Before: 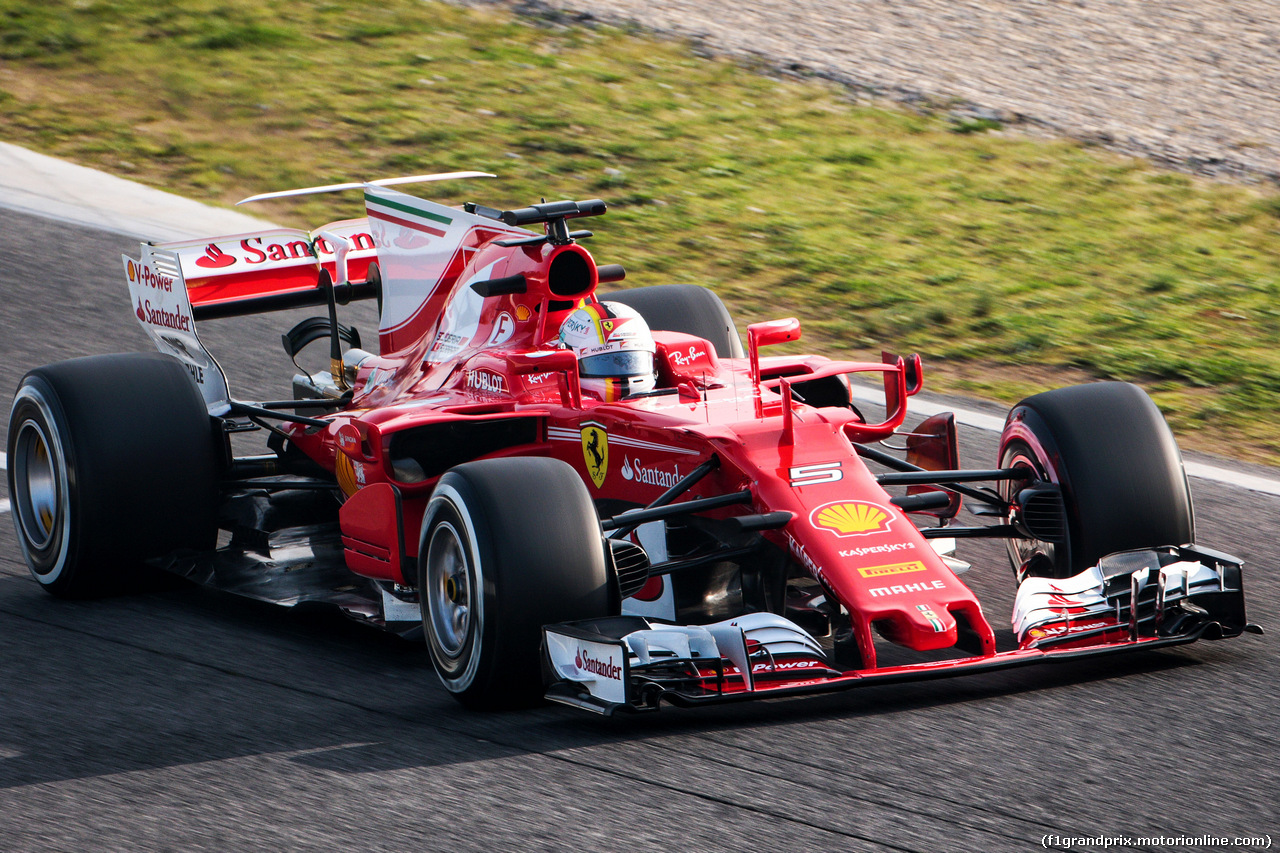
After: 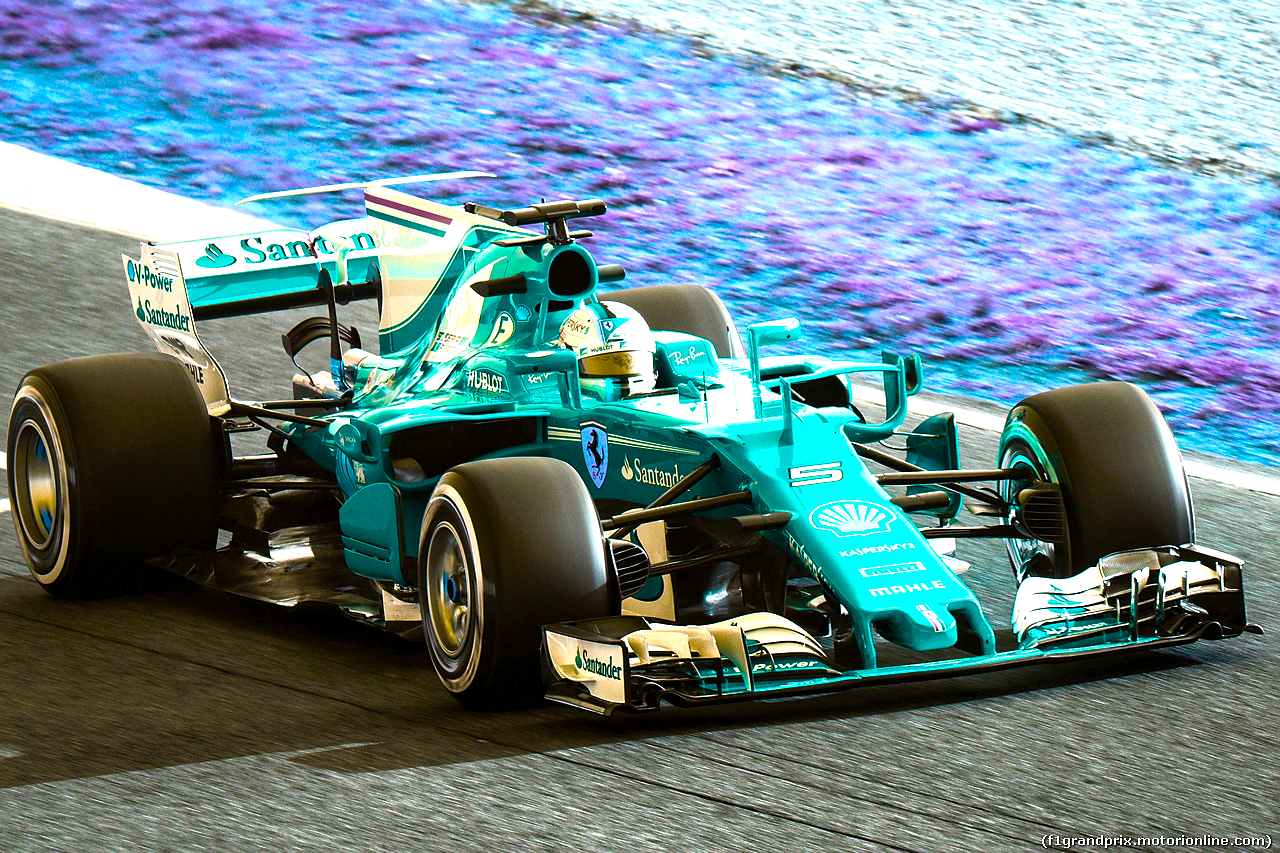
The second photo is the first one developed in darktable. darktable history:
color balance rgb: shadows lift › chroma 2.021%, shadows lift › hue 219.35°, power › chroma 0.658%, power › hue 60°, linear chroma grading › global chroma 0.586%, perceptual saturation grading › global saturation 0.666%, perceptual saturation grading › highlights -19.671%, perceptual saturation grading › shadows 19.952%, hue shift 178.98°, perceptual brilliance grading › global brilliance 30.448%, global vibrance 49.678%, contrast 0.269%
sharpen: radius 0.973, amount 0.611
exposure: compensate exposure bias true, compensate highlight preservation false
